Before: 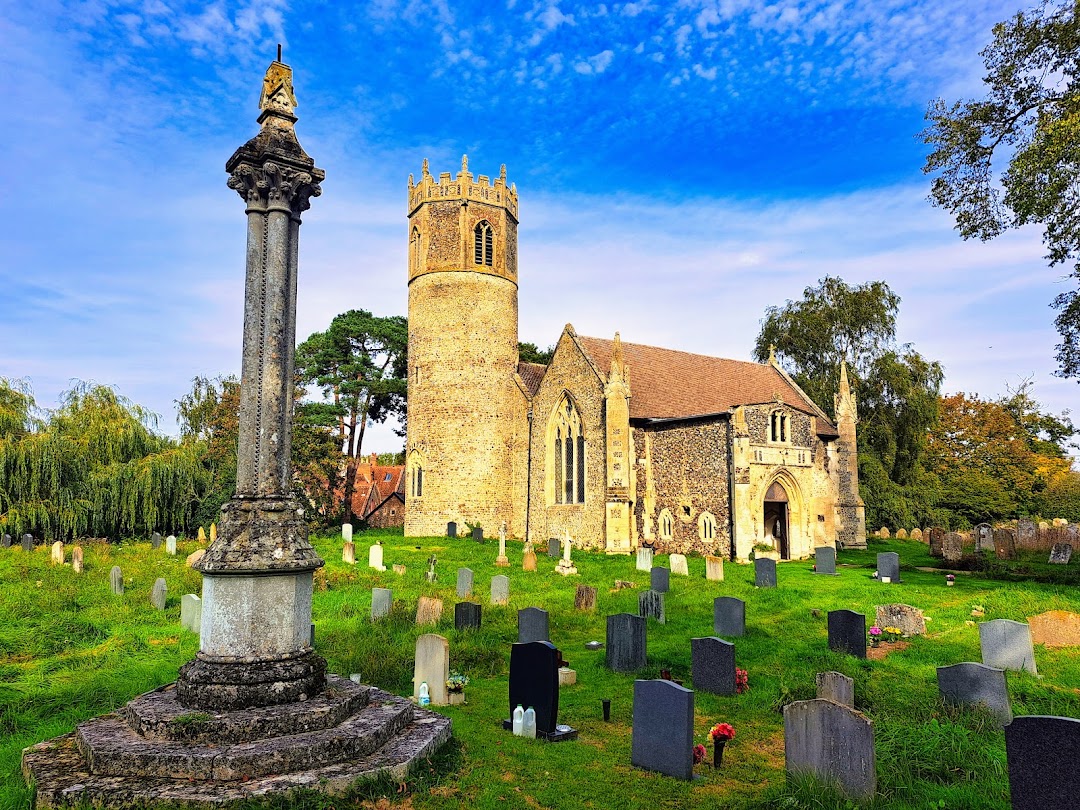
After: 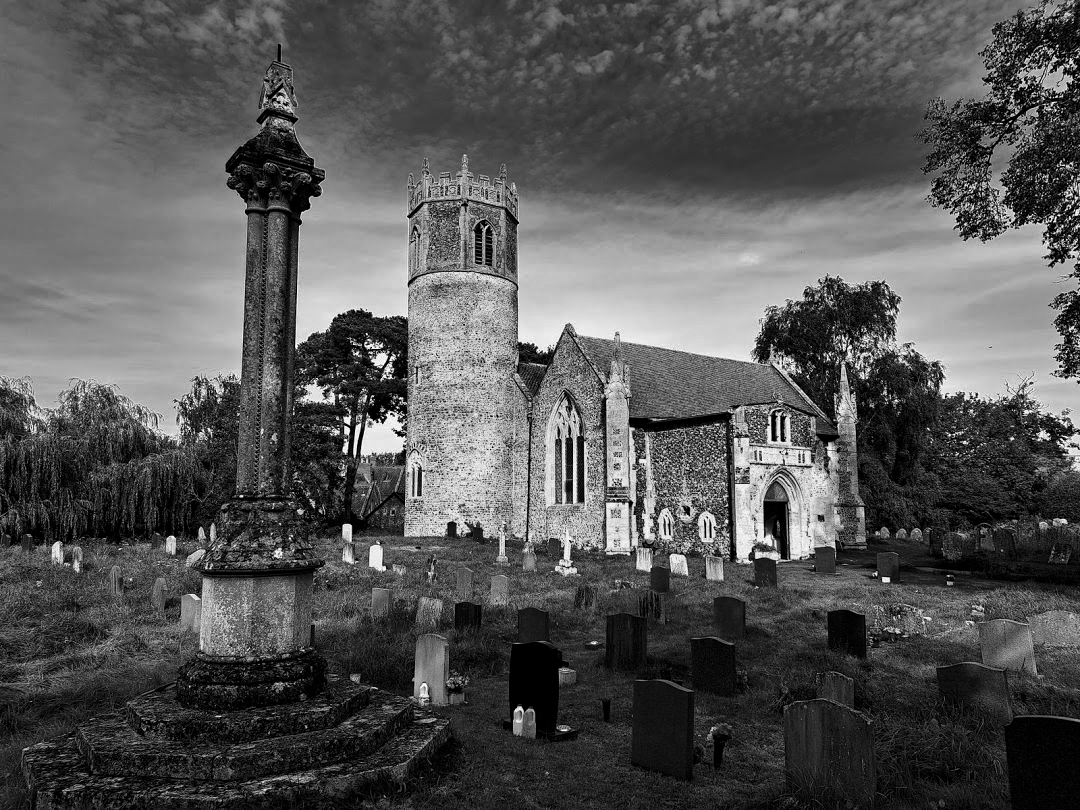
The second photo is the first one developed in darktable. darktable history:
contrast brightness saturation: brightness -0.52
monochrome: on, module defaults
